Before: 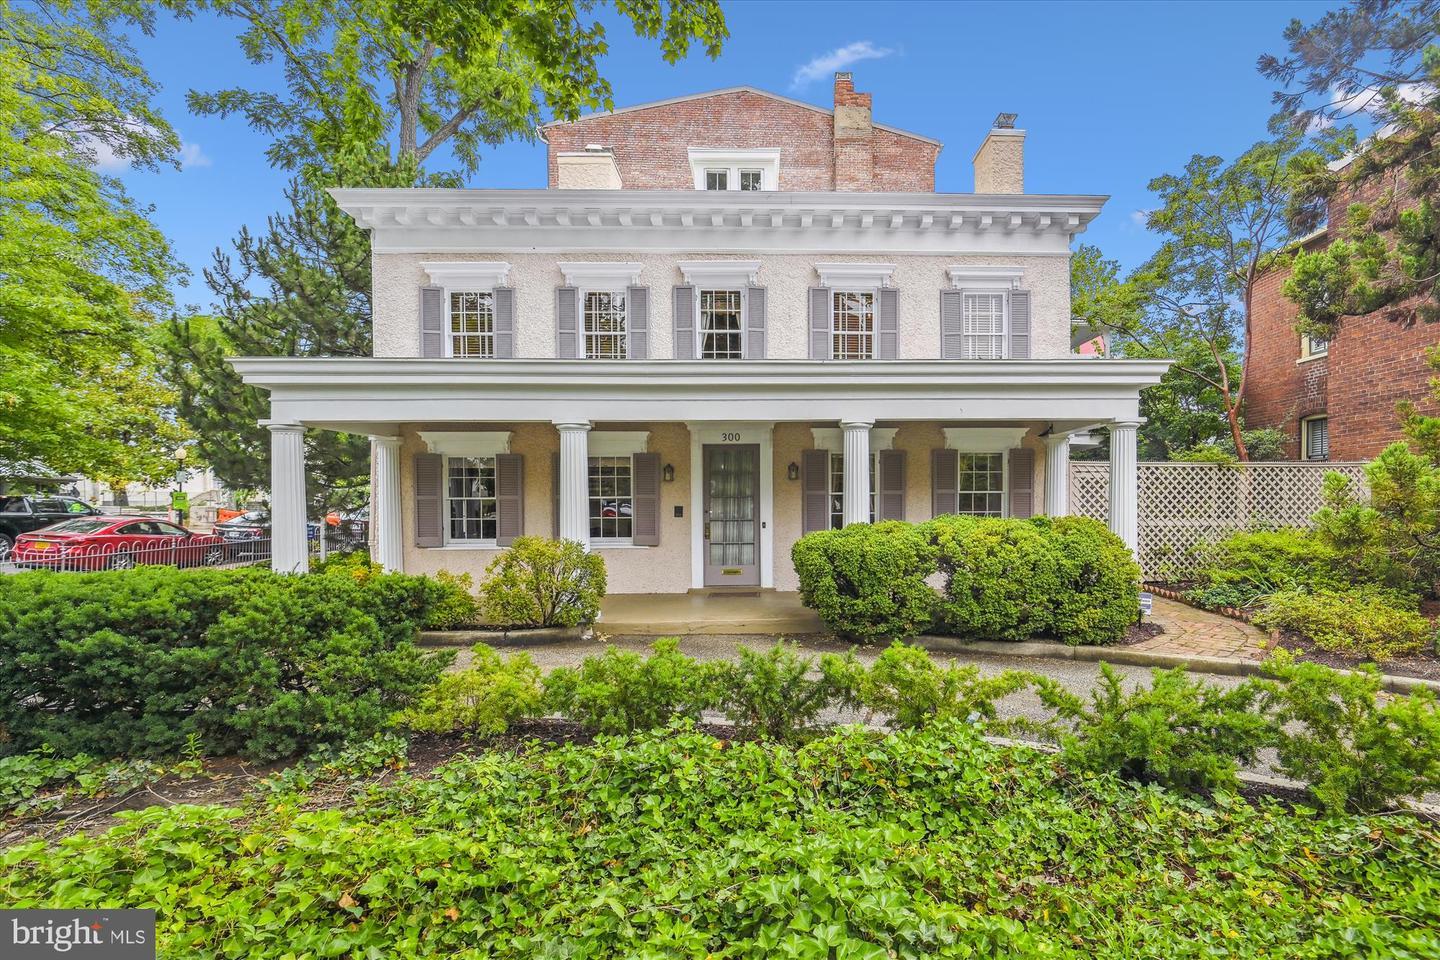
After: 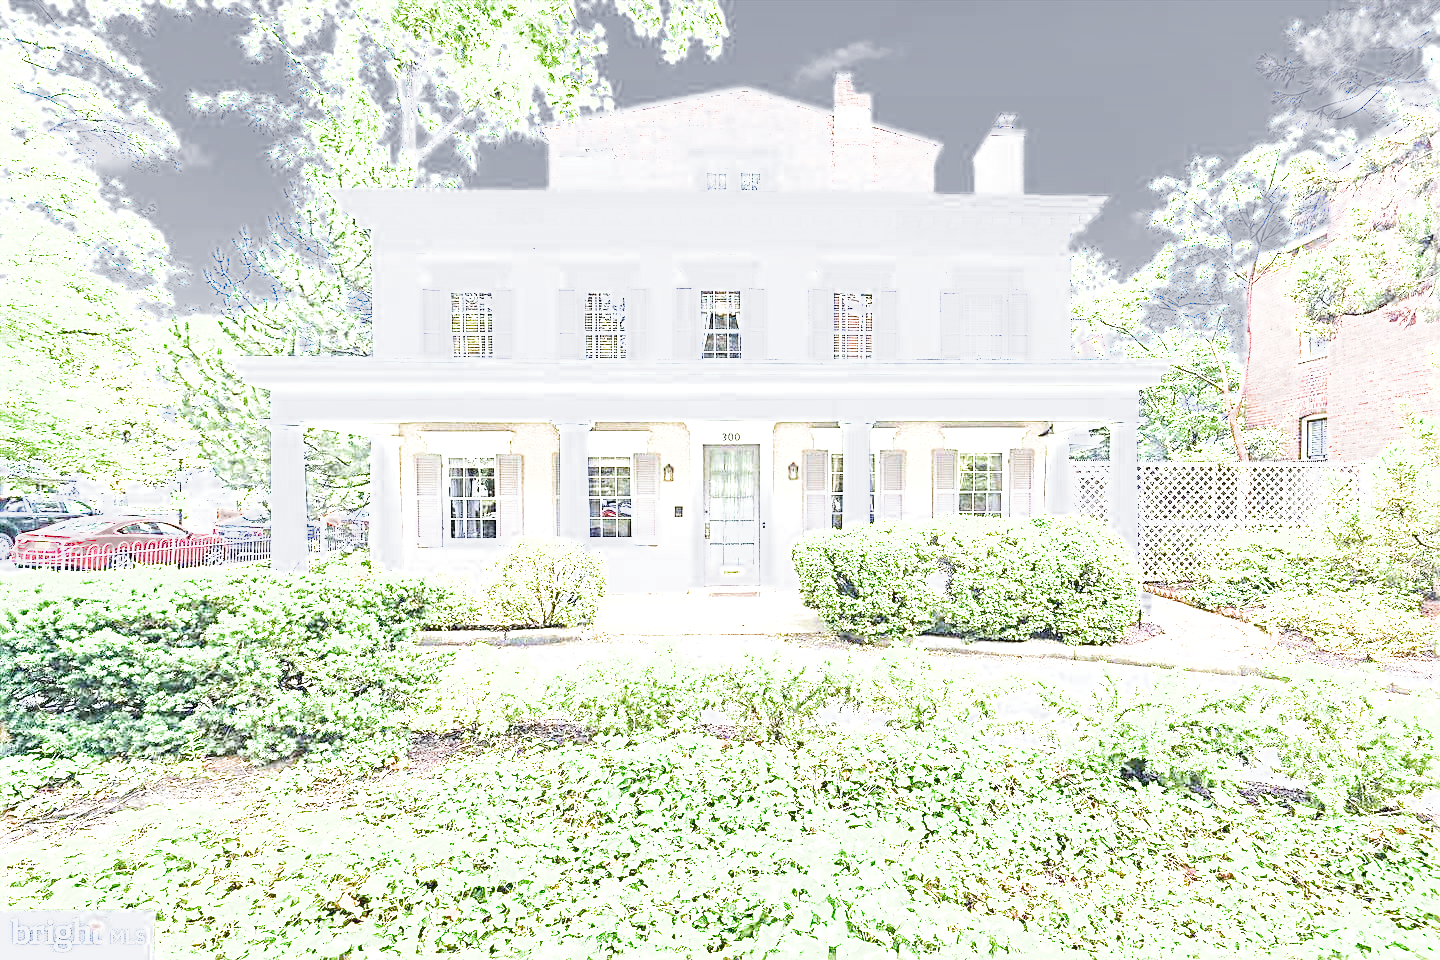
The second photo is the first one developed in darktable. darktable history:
white balance: red 0.926, green 1.003, blue 1.133
sharpen: radius 2.676, amount 0.669
filmic rgb: middle gray luminance 9.23%, black relative exposure -10.55 EV, white relative exposure 3.45 EV, threshold 6 EV, target black luminance 0%, hardness 5.98, latitude 59.69%, contrast 1.087, highlights saturation mix 5%, shadows ↔ highlights balance 29.23%, add noise in highlights 0, color science v3 (2019), use custom middle-gray values true, iterations of high-quality reconstruction 0, contrast in highlights soft, enable highlight reconstruction true
exposure: exposure 3 EV, compensate highlight preservation false
